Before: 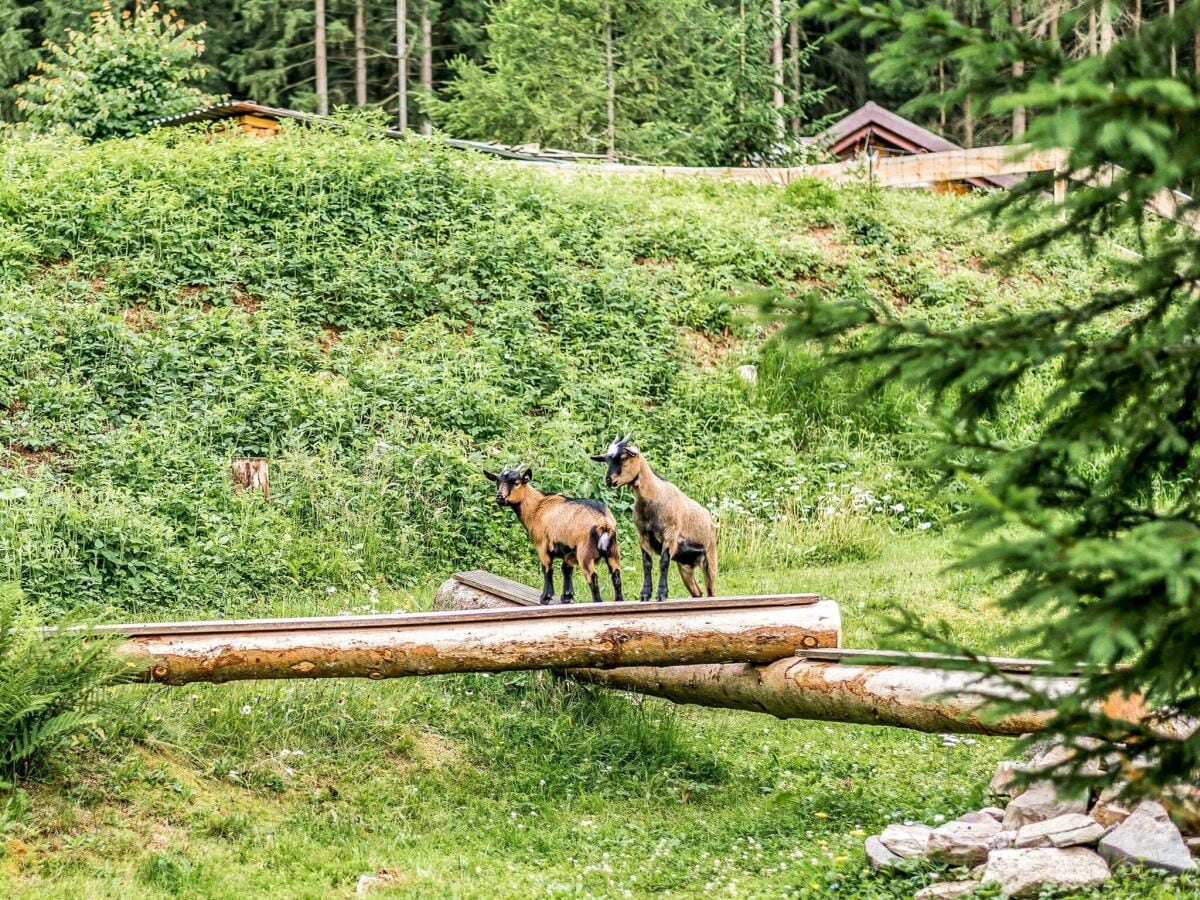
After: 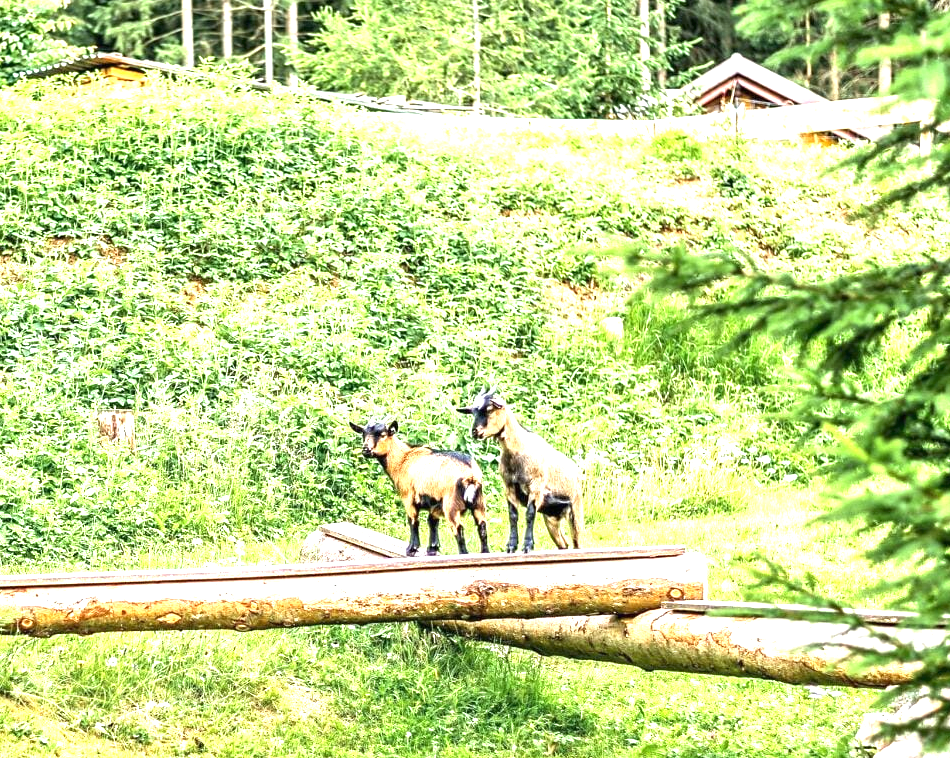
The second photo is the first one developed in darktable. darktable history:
exposure: black level correction 0, exposure 1.5 EV, compensate exposure bias true, compensate highlight preservation false
crop: left 11.225%, top 5.381%, right 9.565%, bottom 10.314%
white balance: red 0.978, blue 0.999
